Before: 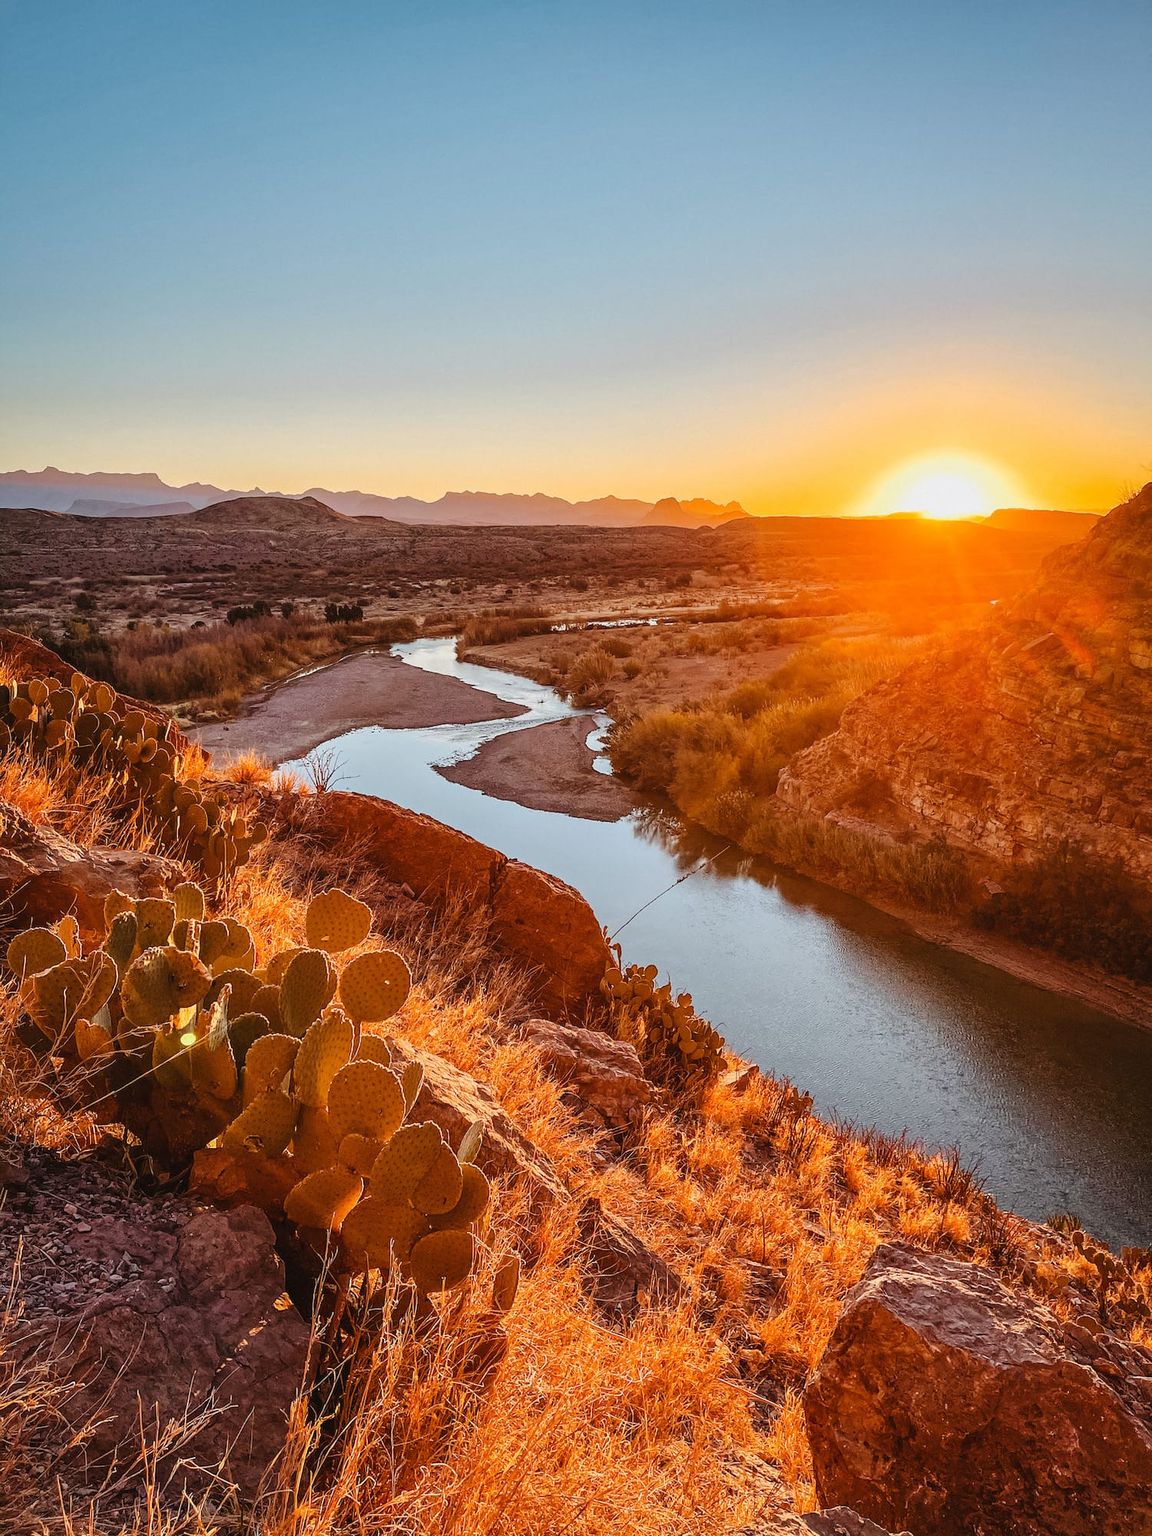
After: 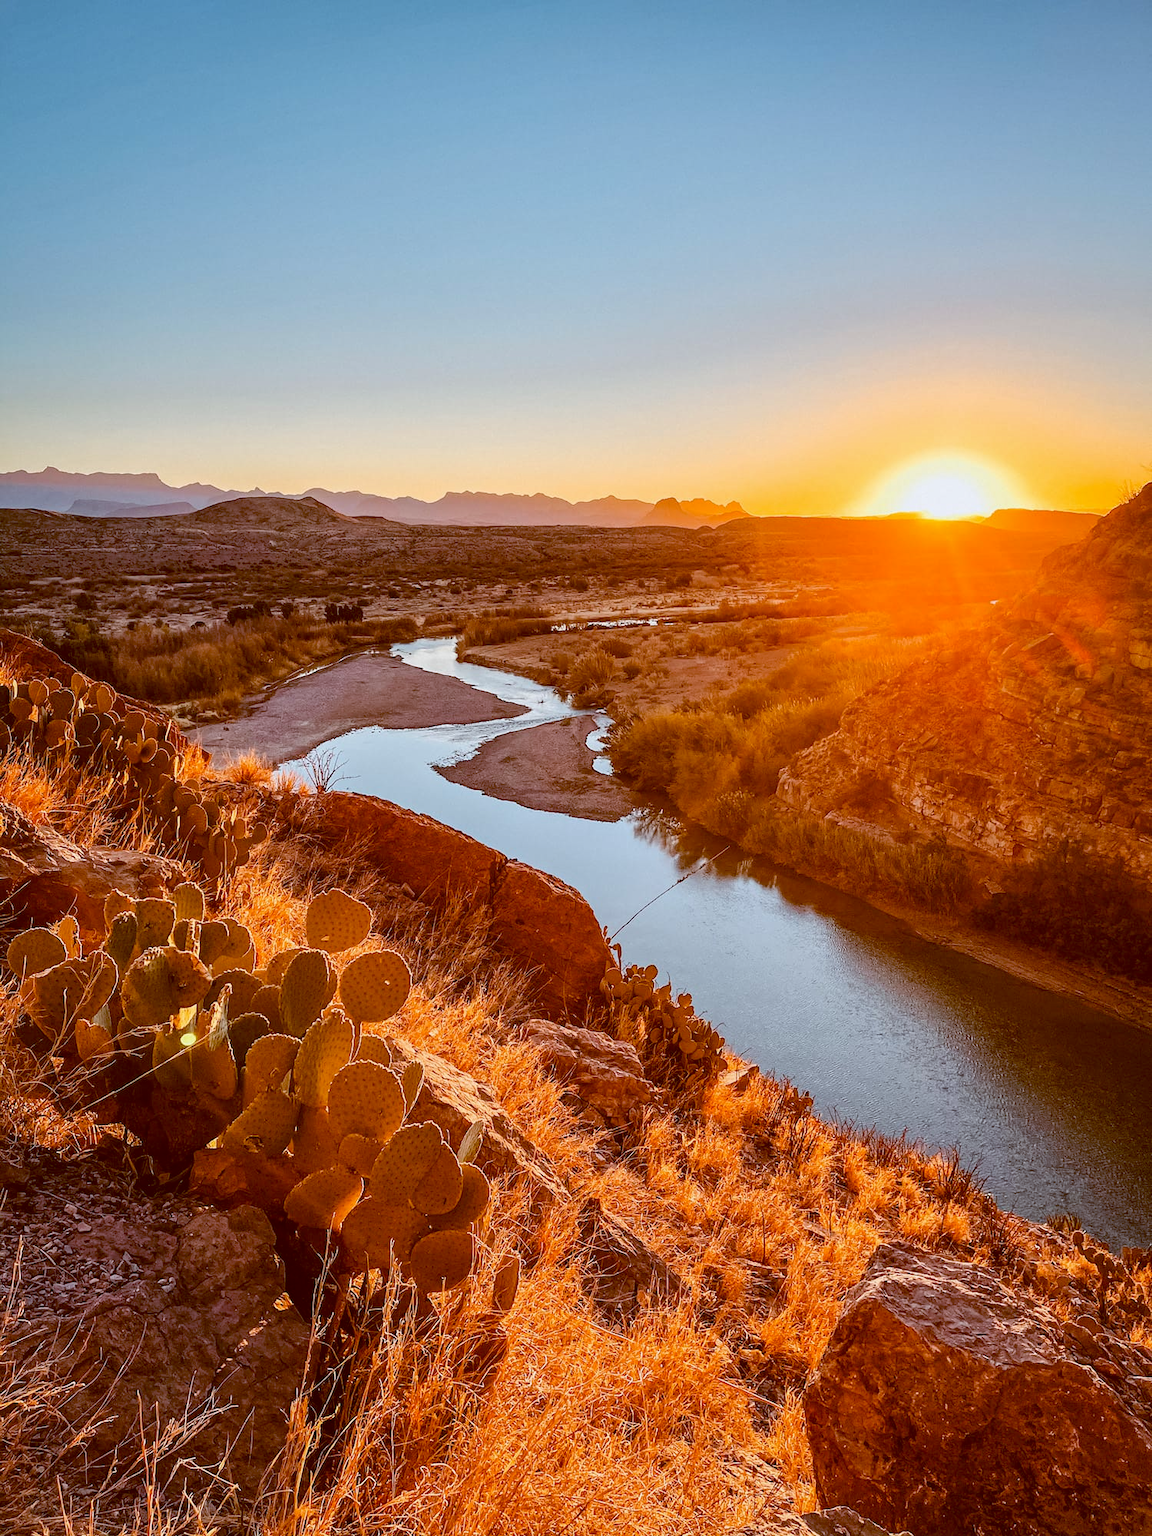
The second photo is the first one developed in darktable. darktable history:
color balance: lift [1, 1.015, 1.004, 0.985], gamma [1, 0.958, 0.971, 1.042], gain [1, 0.956, 0.977, 1.044]
white balance: emerald 1
